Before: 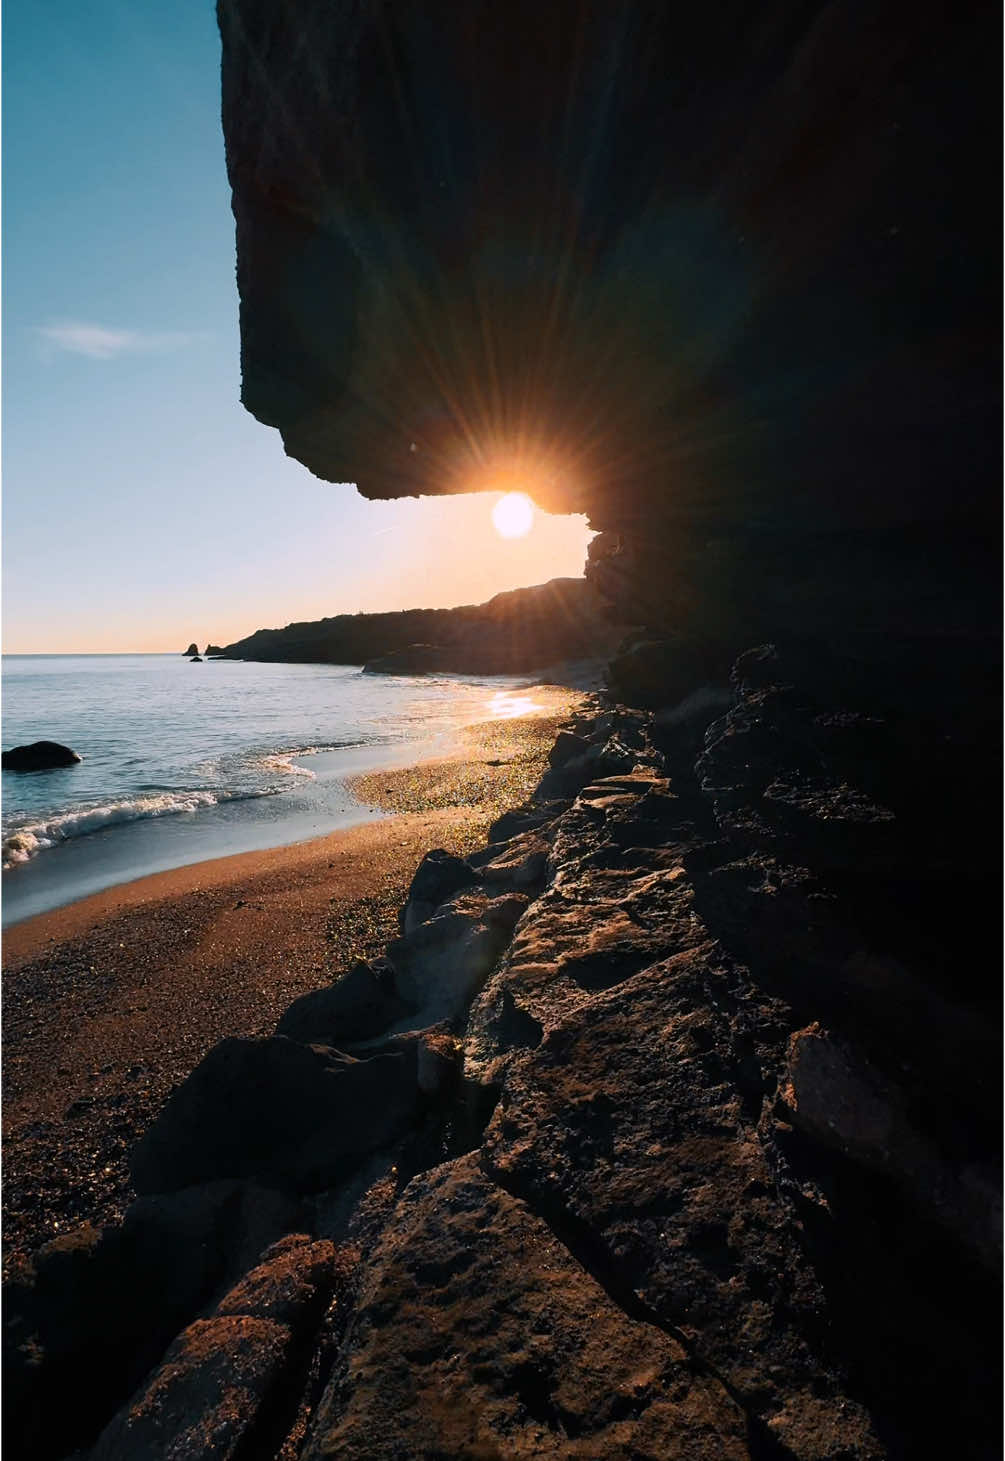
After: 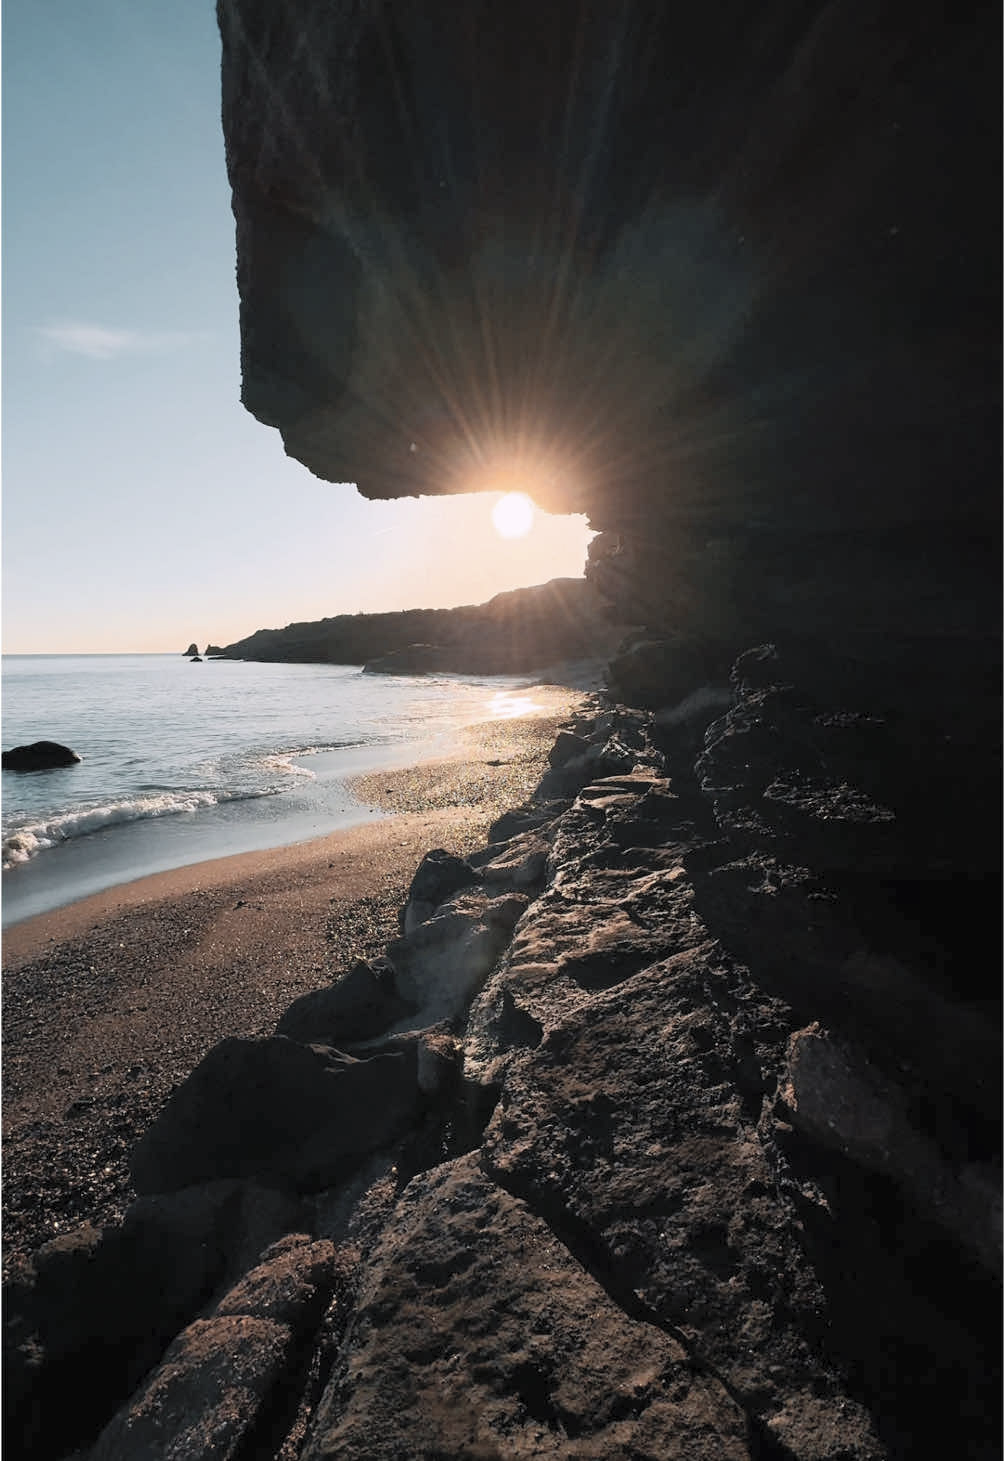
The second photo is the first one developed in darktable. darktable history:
contrast brightness saturation: brightness 0.186, saturation -0.48
